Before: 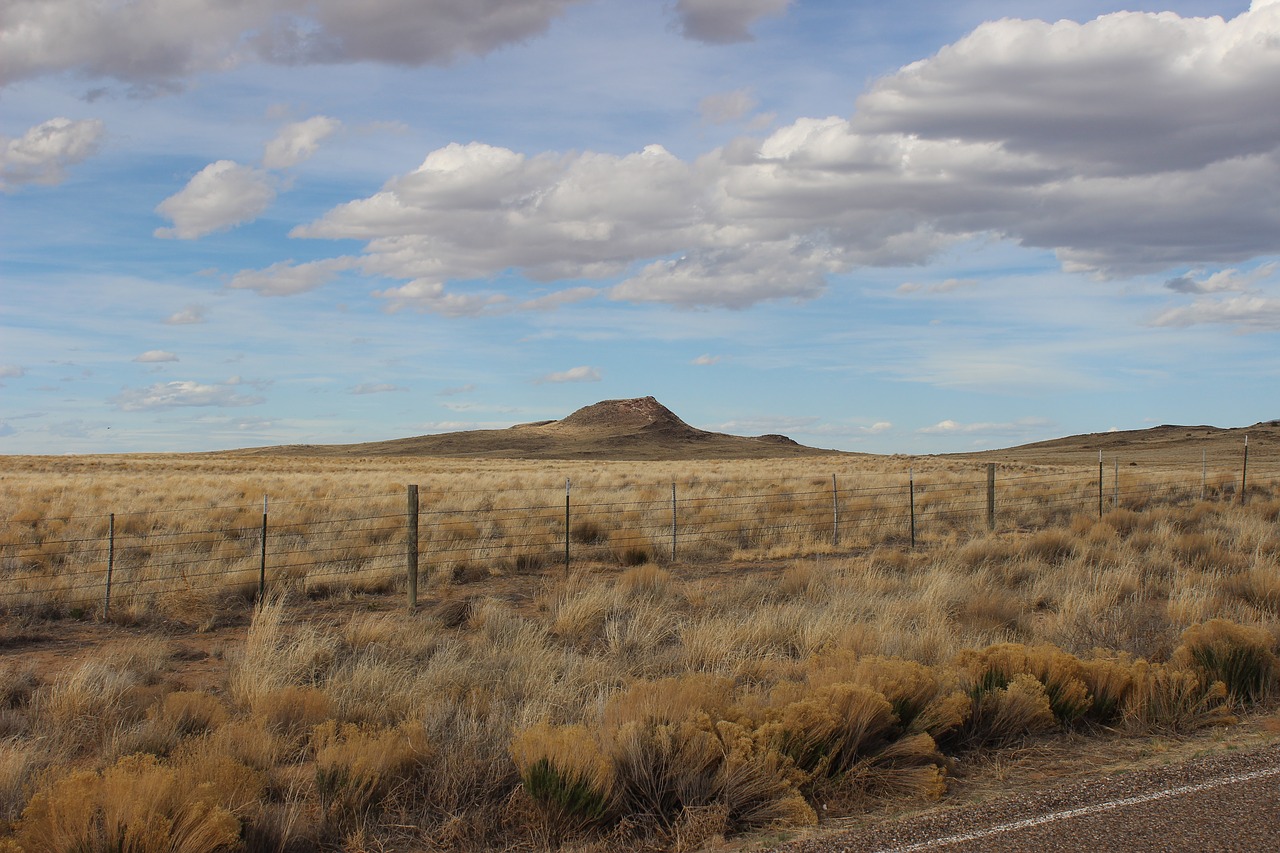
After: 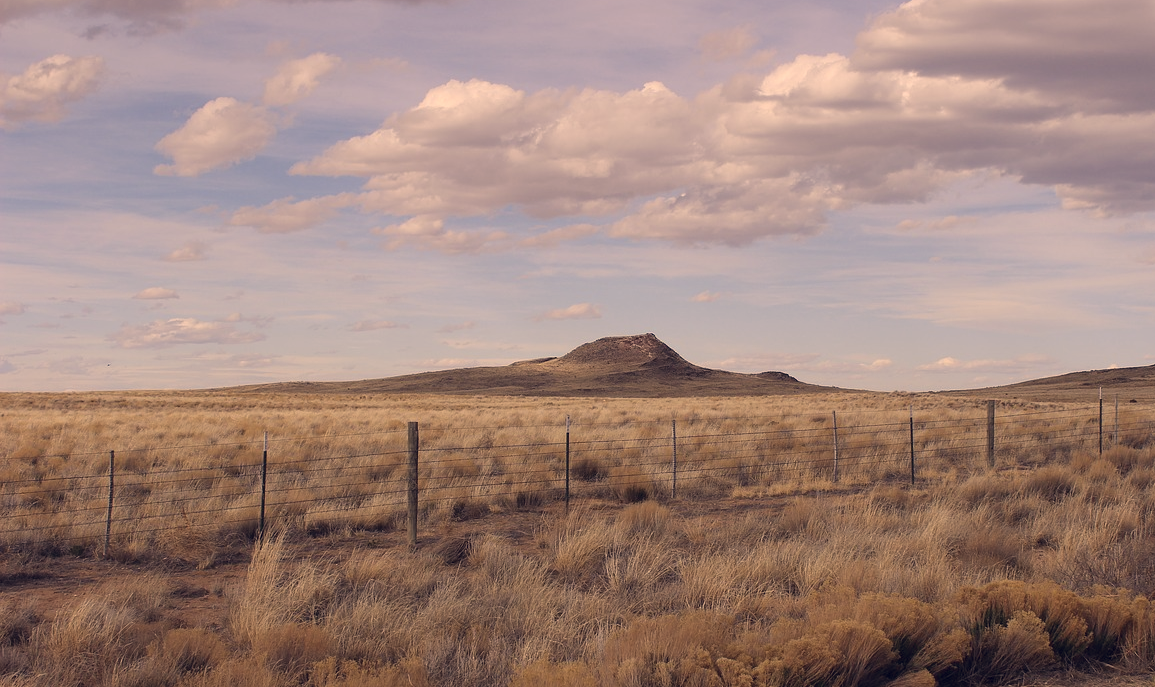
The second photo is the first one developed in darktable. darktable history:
color correction: highlights a* 19.59, highlights b* 27.49, shadows a* 3.46, shadows b* -17.28, saturation 0.73
crop: top 7.49%, right 9.717%, bottom 11.943%
